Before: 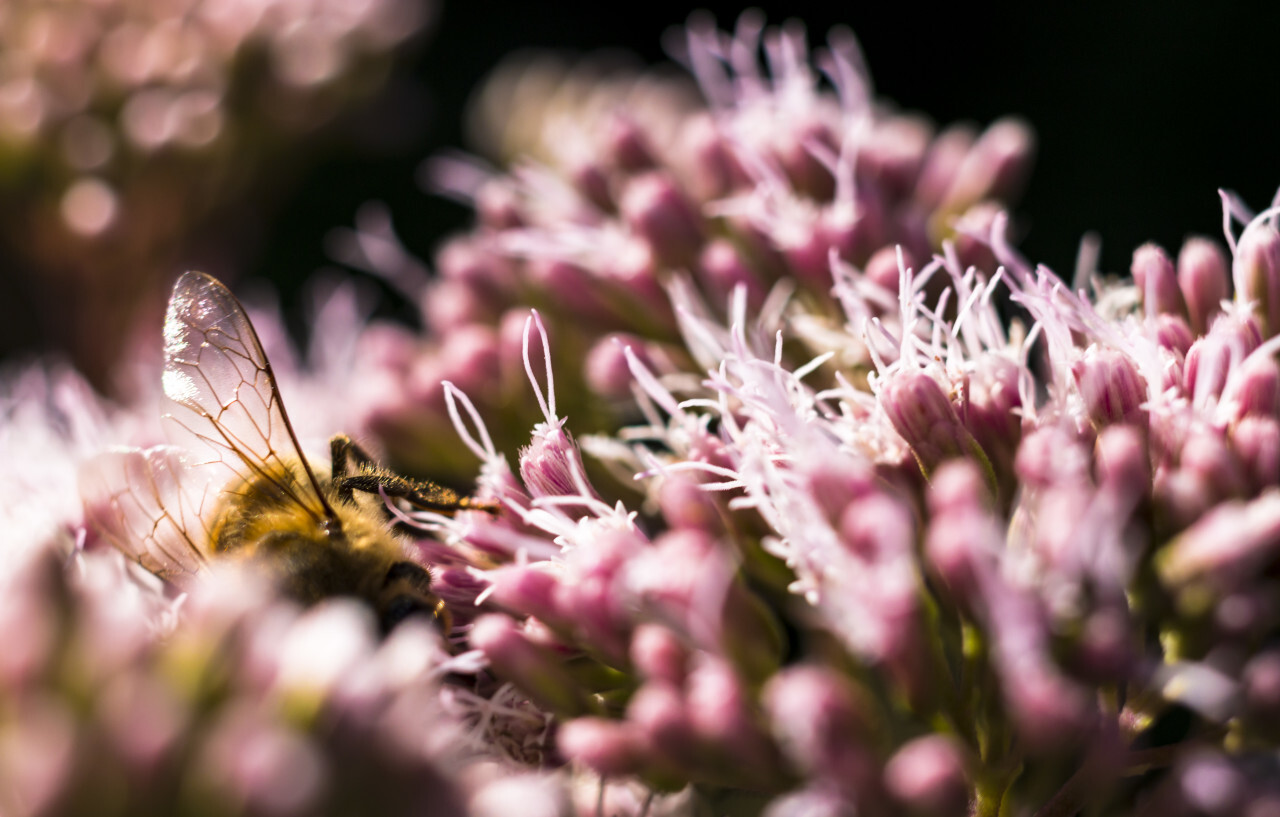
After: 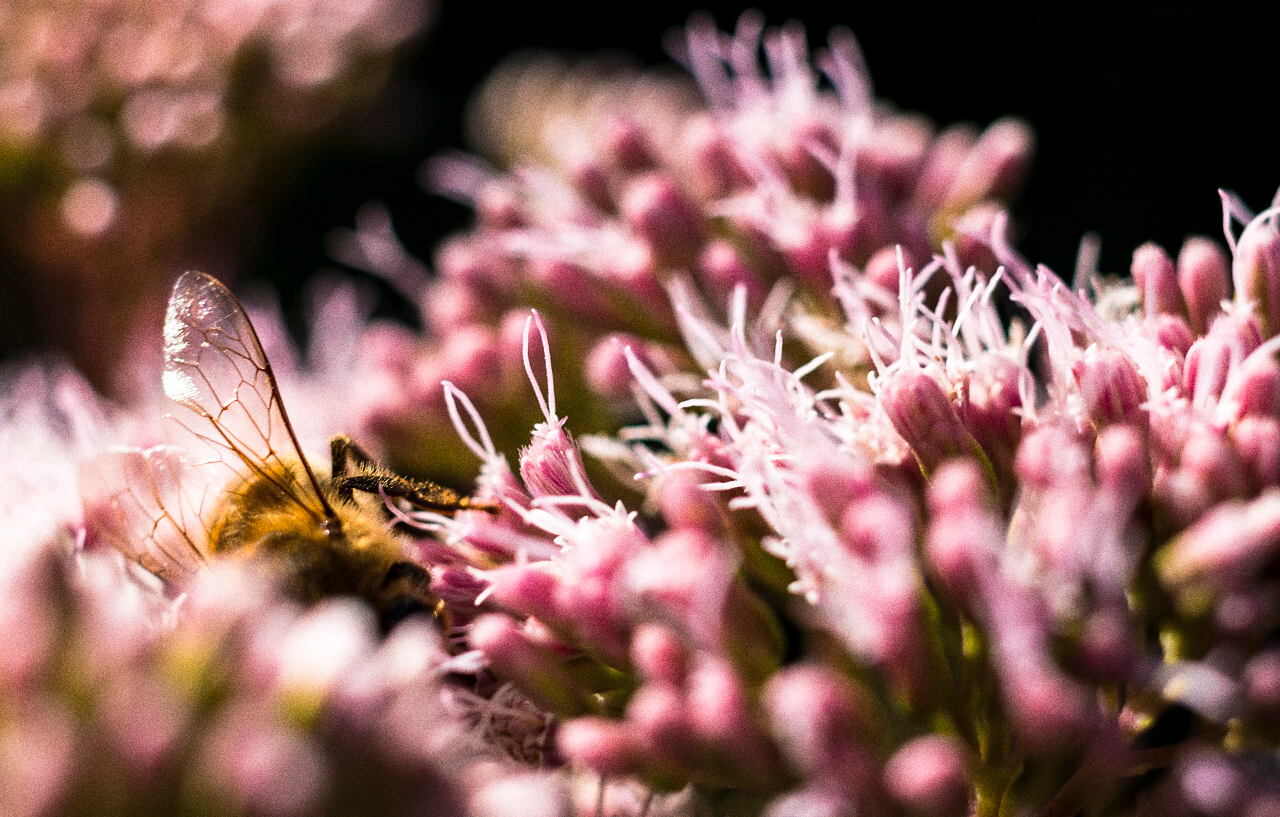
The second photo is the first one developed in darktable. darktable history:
sharpen: radius 1, threshold 1
grain: coarseness 0.09 ISO, strength 40%
